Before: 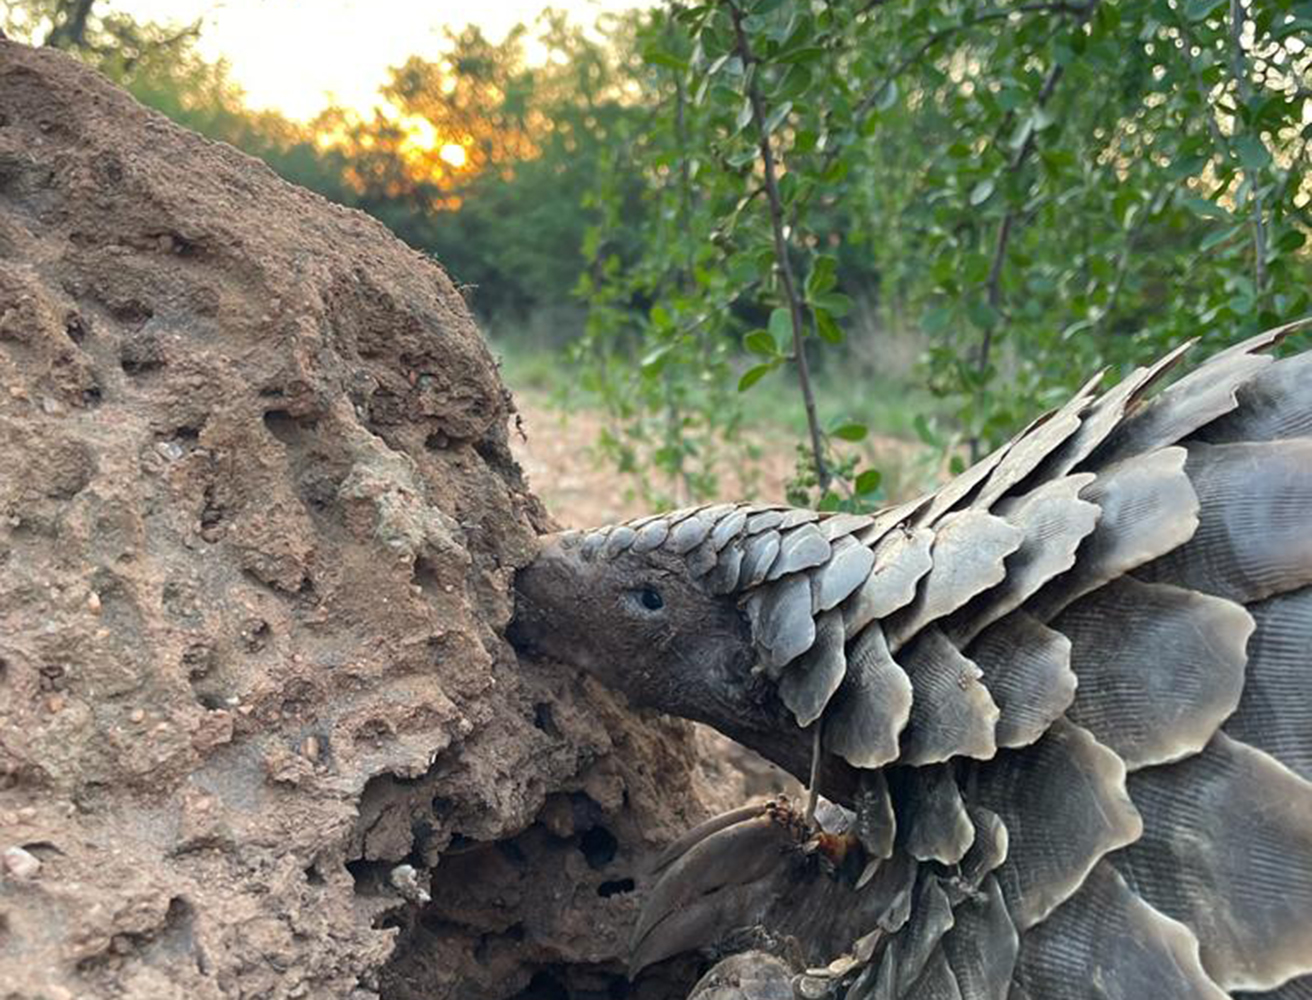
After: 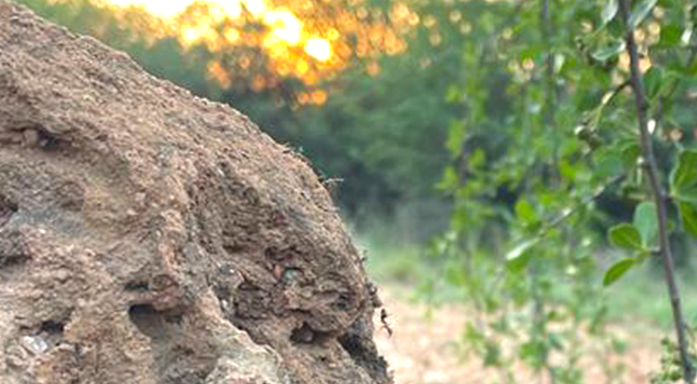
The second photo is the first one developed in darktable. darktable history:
exposure: black level correction 0.001, exposure 0.499 EV, compensate highlight preservation false
crop: left 10.323%, top 10.626%, right 36.541%, bottom 50.962%
